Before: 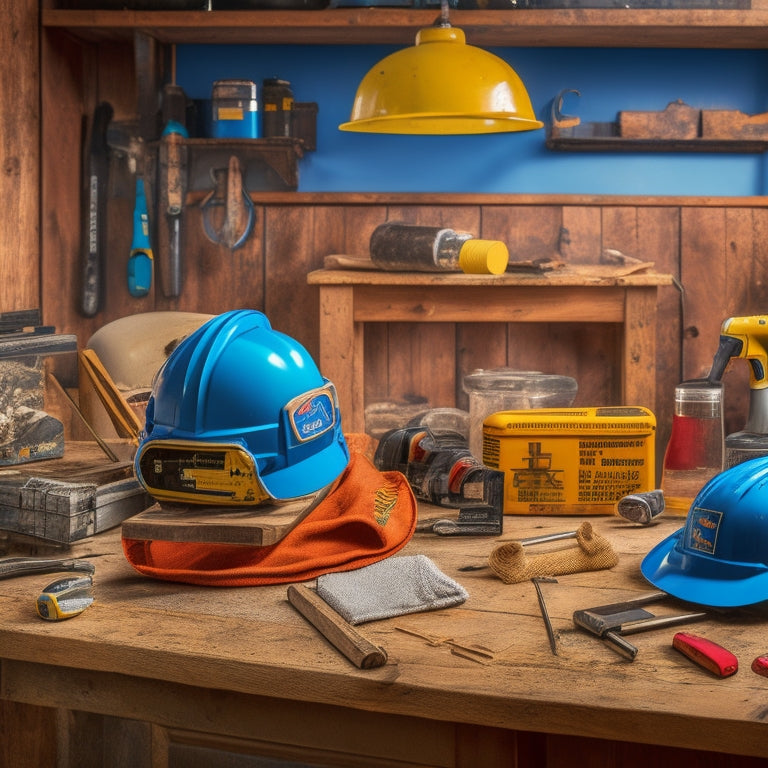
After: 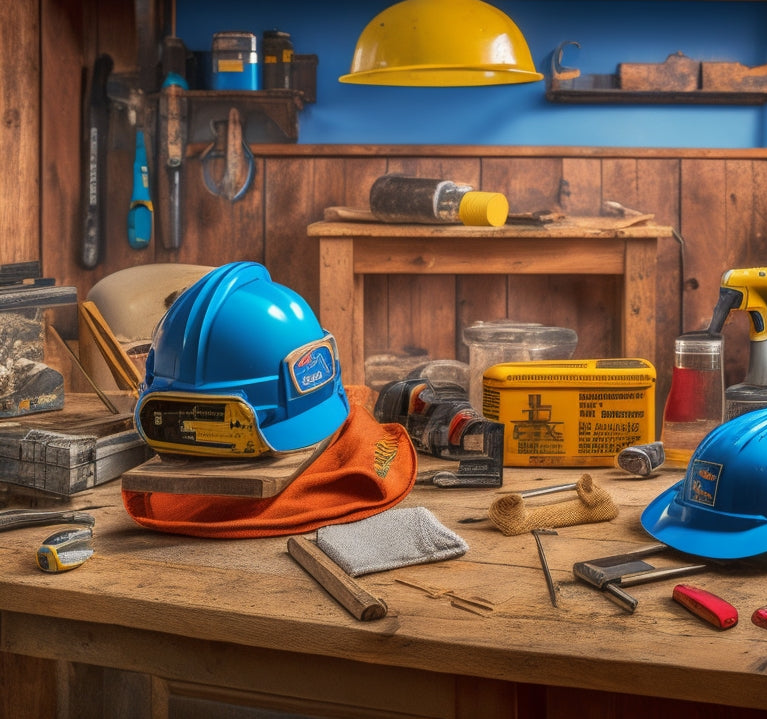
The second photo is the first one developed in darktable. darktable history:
crop and rotate: top 6.334%
